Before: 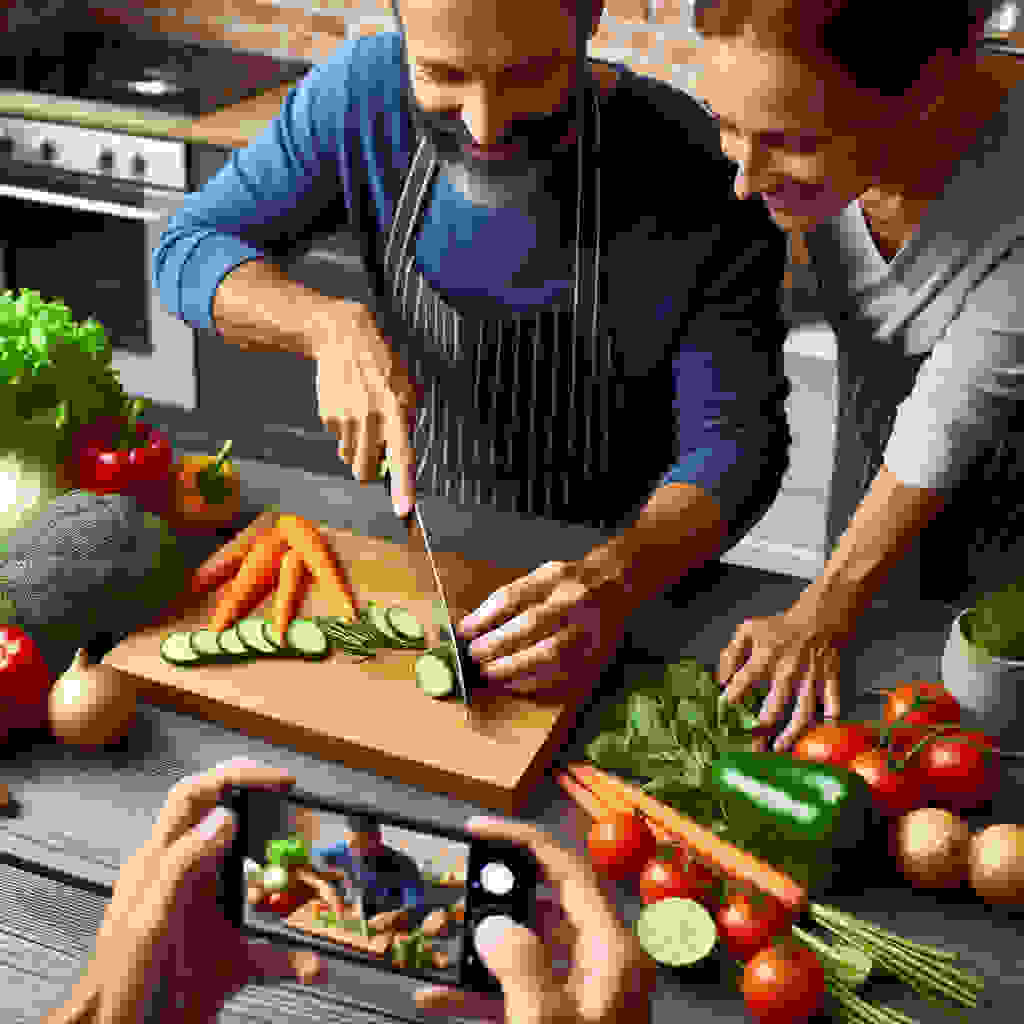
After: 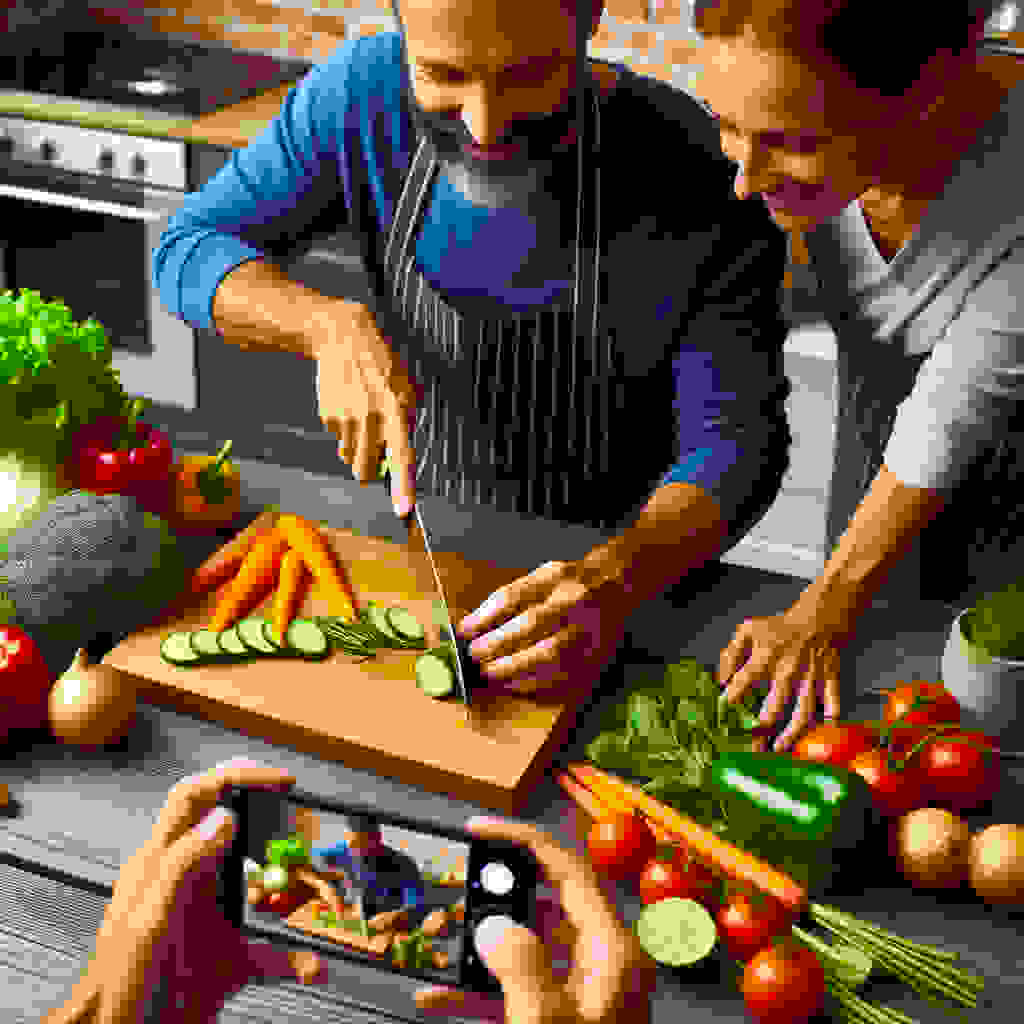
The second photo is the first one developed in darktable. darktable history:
color balance rgb: perceptual saturation grading › global saturation 25%, global vibrance 20%
white balance: red 1, blue 1
